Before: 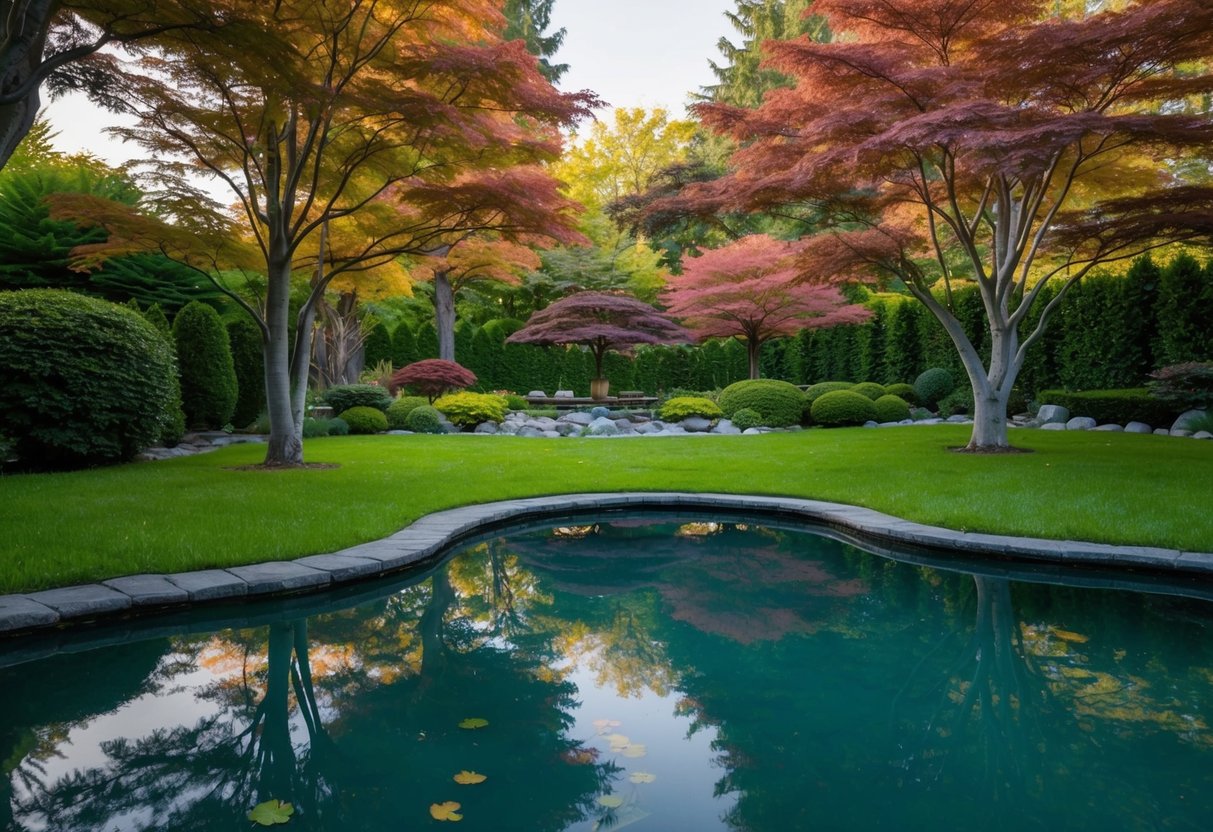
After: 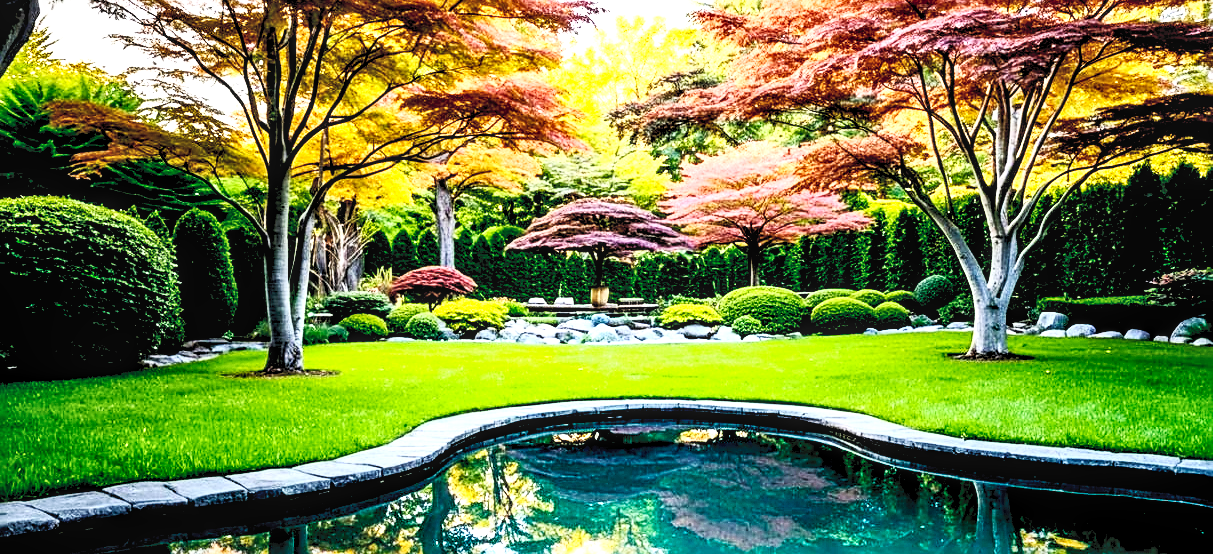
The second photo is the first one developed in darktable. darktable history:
crop: top 11.183%, bottom 22.123%
local contrast: detail 130%
base curve: curves: ch0 [(0, 0) (0.028, 0.03) (0.121, 0.232) (0.46, 0.748) (0.859, 0.968) (1, 1)], preserve colors none
exposure: black level correction 0.025, exposure 0.183 EV, compensate exposure bias true, compensate highlight preservation false
sharpen: radius 2.634, amount 0.673
contrast brightness saturation: contrast 0.394, brightness 0.526
shadows and highlights: radius 44.94, white point adjustment 6.77, compress 79.35%, soften with gaussian
